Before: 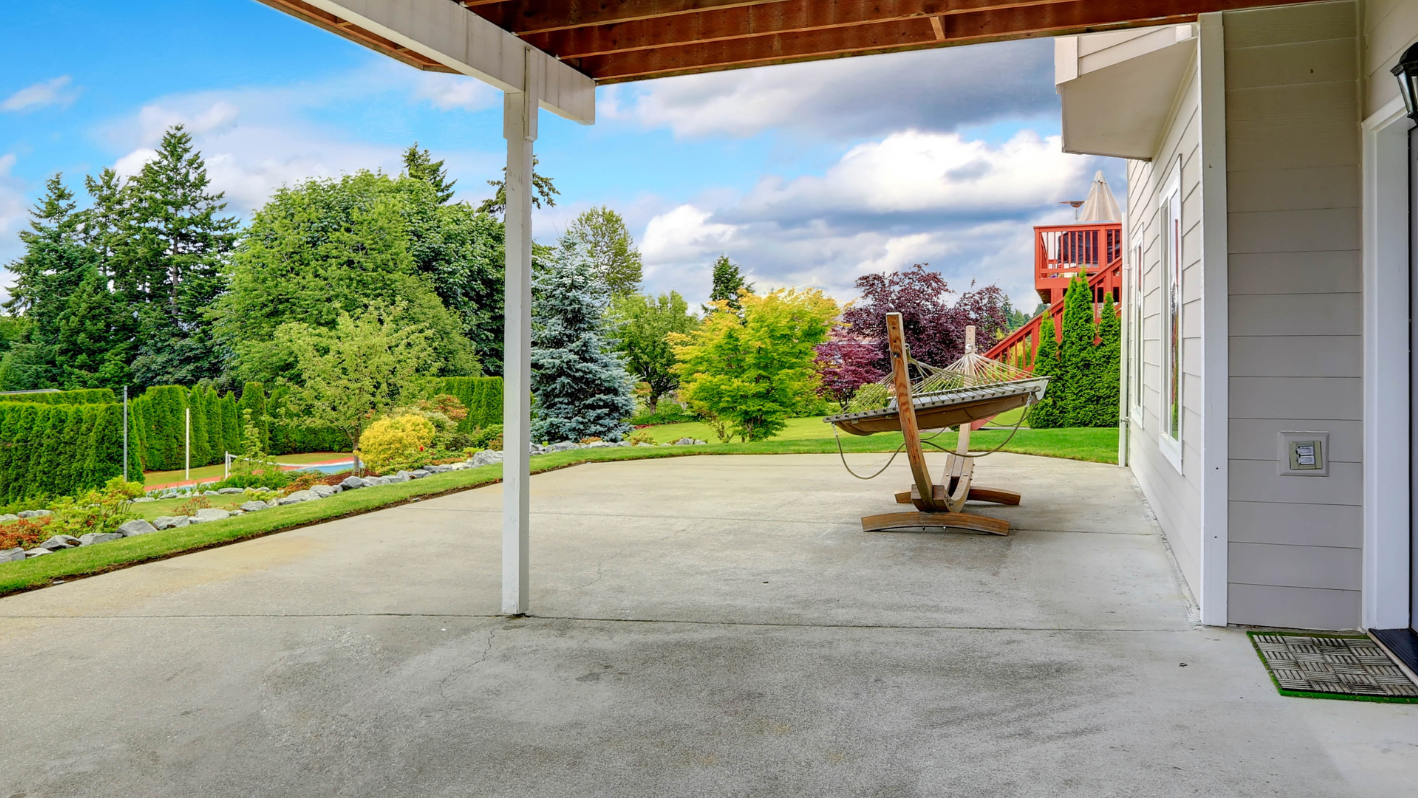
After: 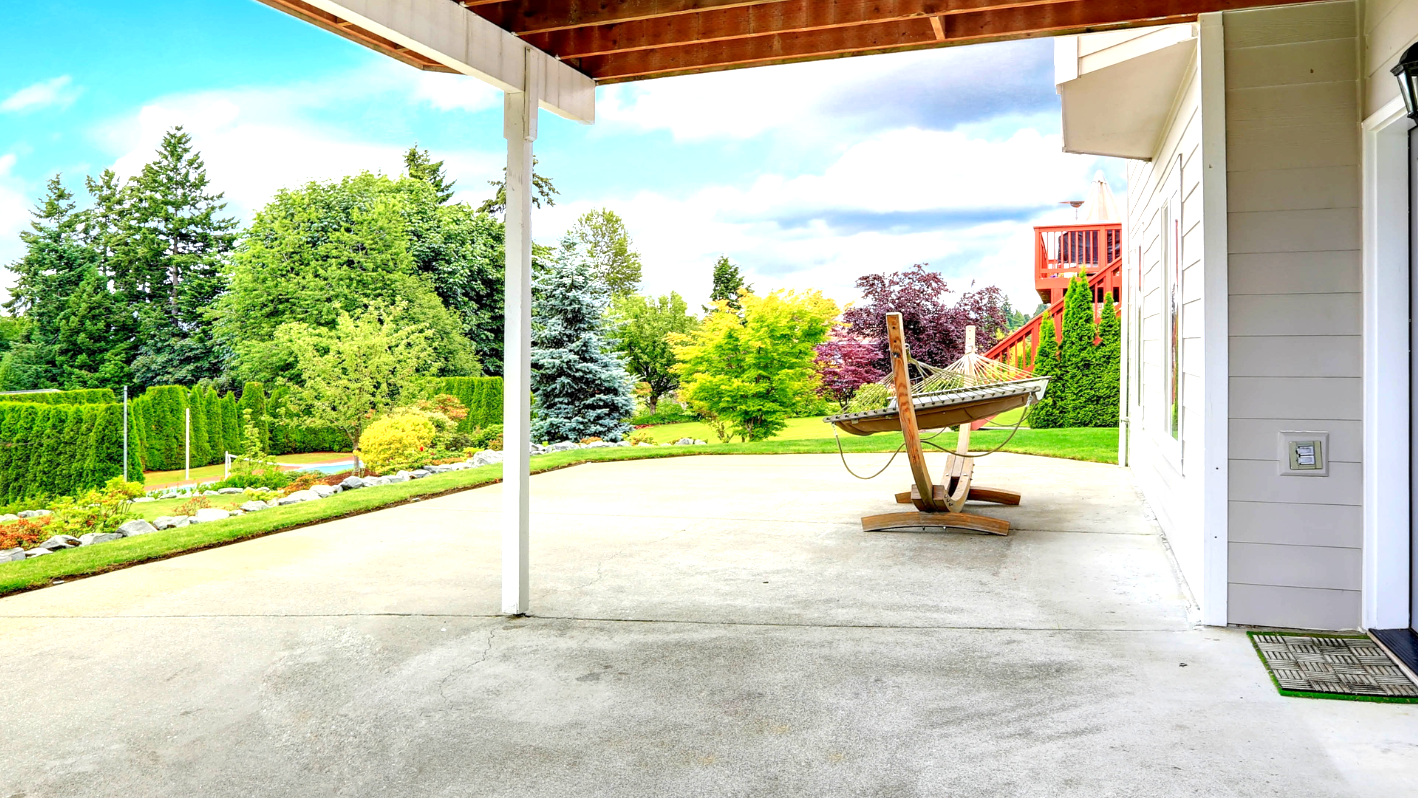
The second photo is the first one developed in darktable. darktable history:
exposure: black level correction 0.001, exposure 0.961 EV, compensate exposure bias true, compensate highlight preservation false
